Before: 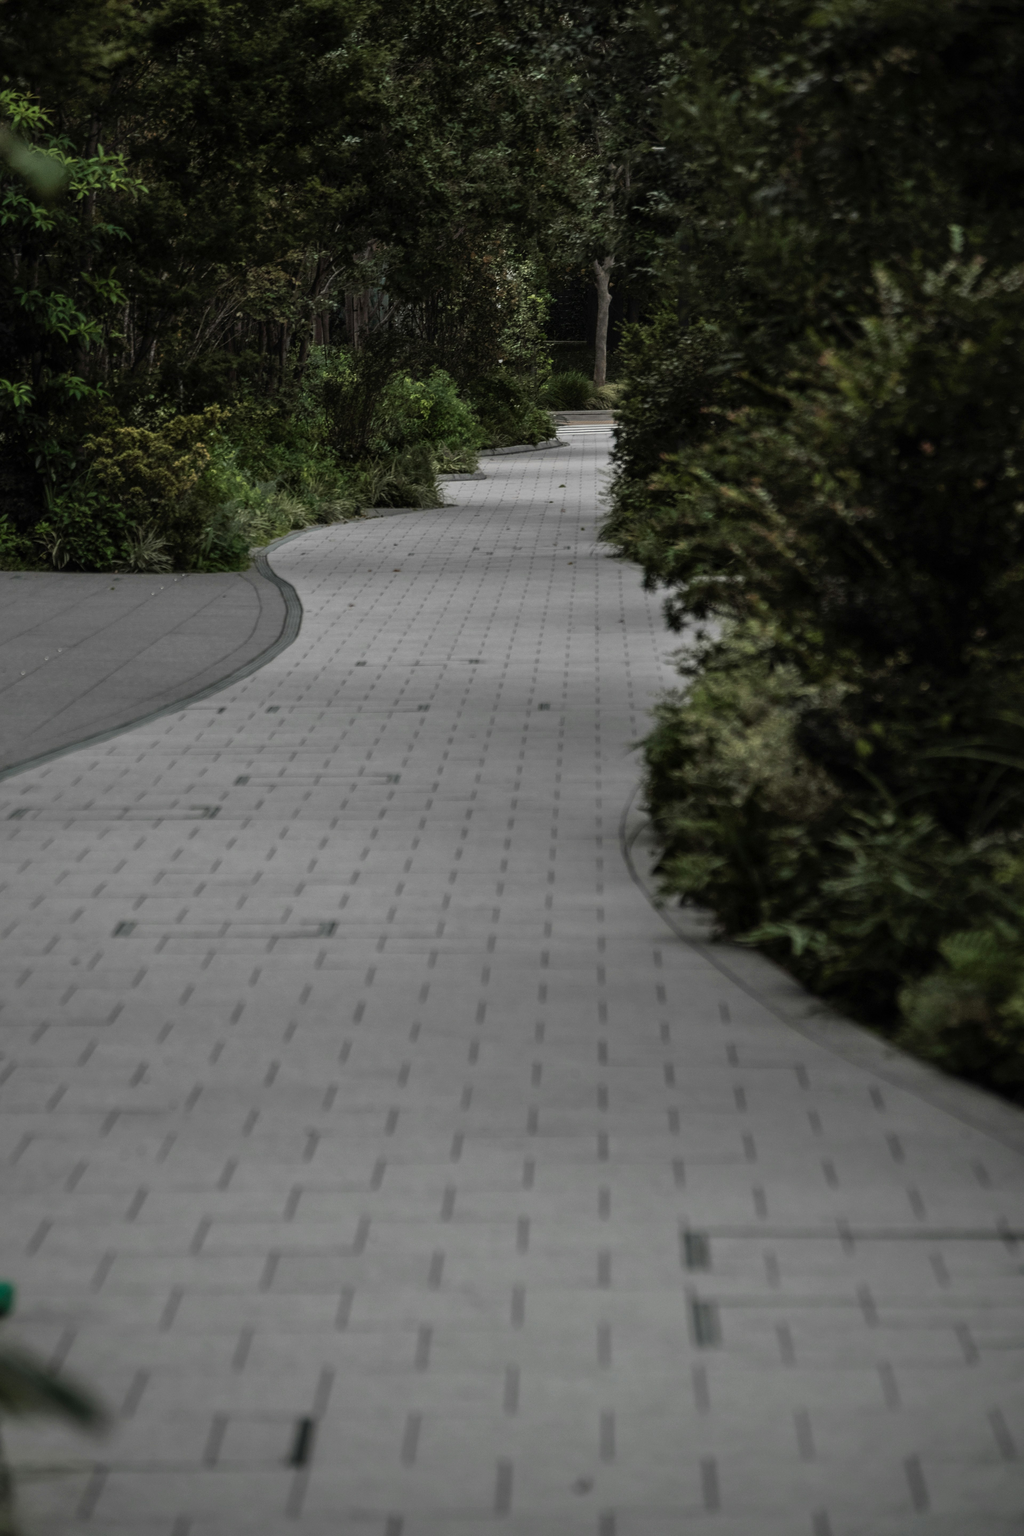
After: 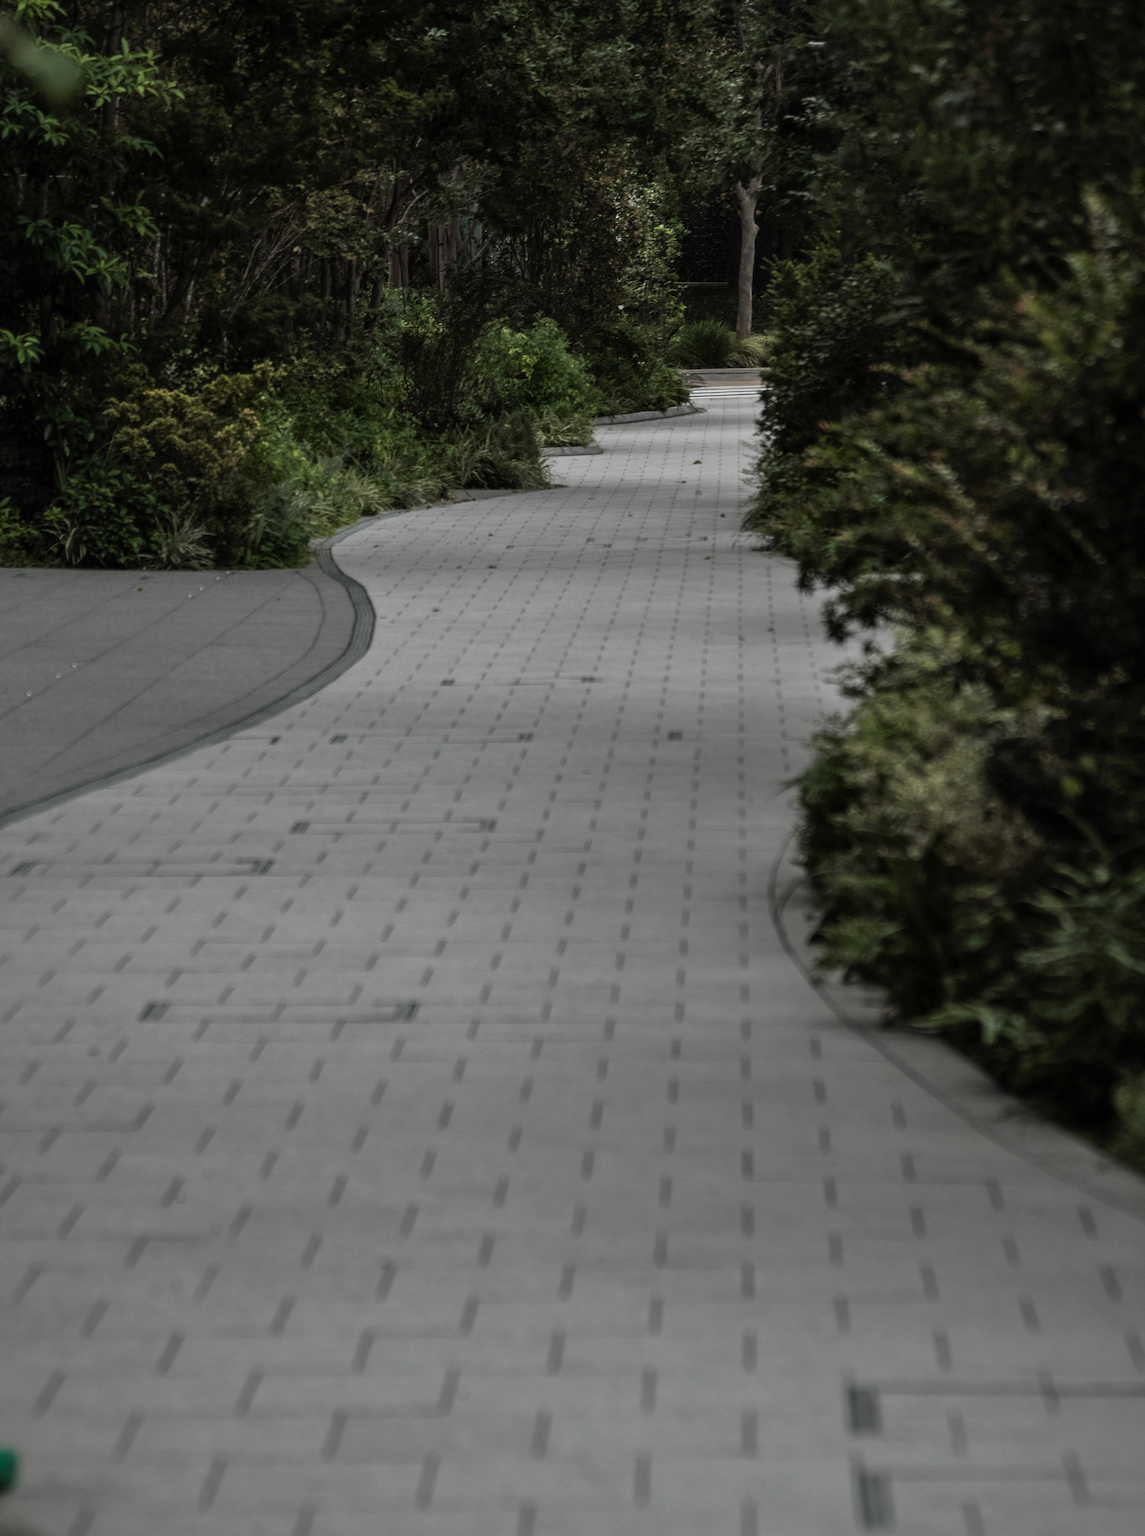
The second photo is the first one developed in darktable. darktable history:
crop: top 7.397%, right 9.746%, bottom 11.955%
color calibration: illuminant same as pipeline (D50), adaptation XYZ, x 0.346, y 0.359, temperature 5008.52 K
